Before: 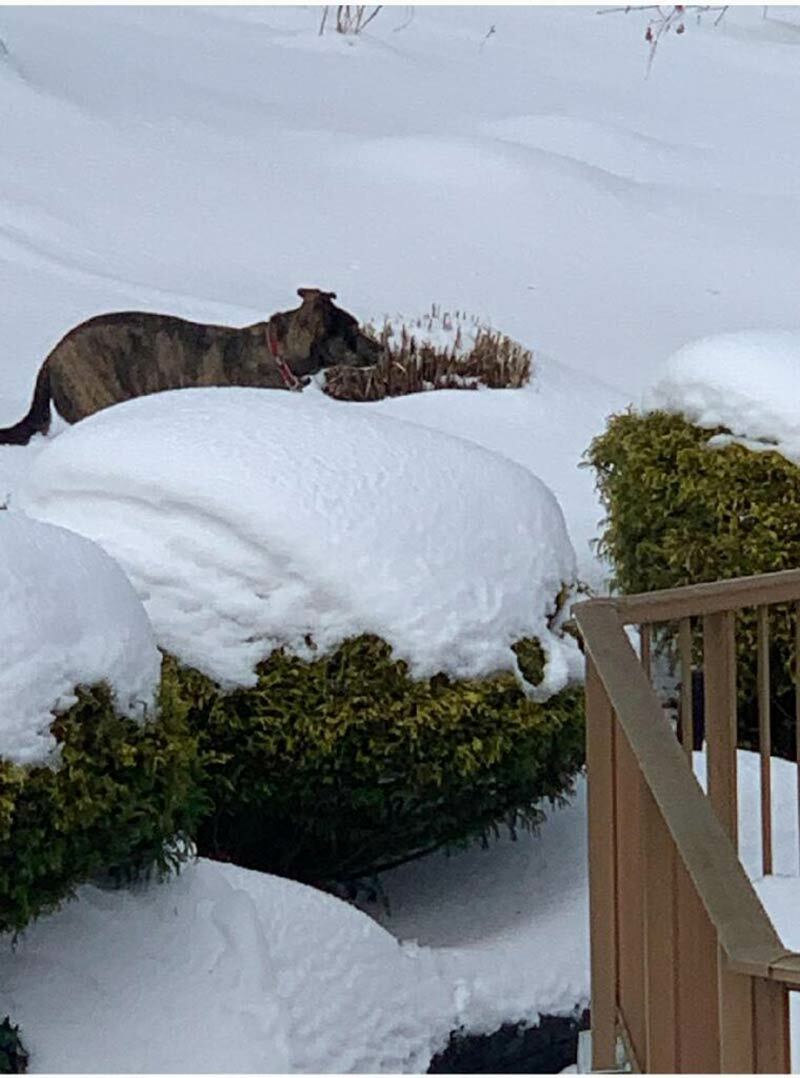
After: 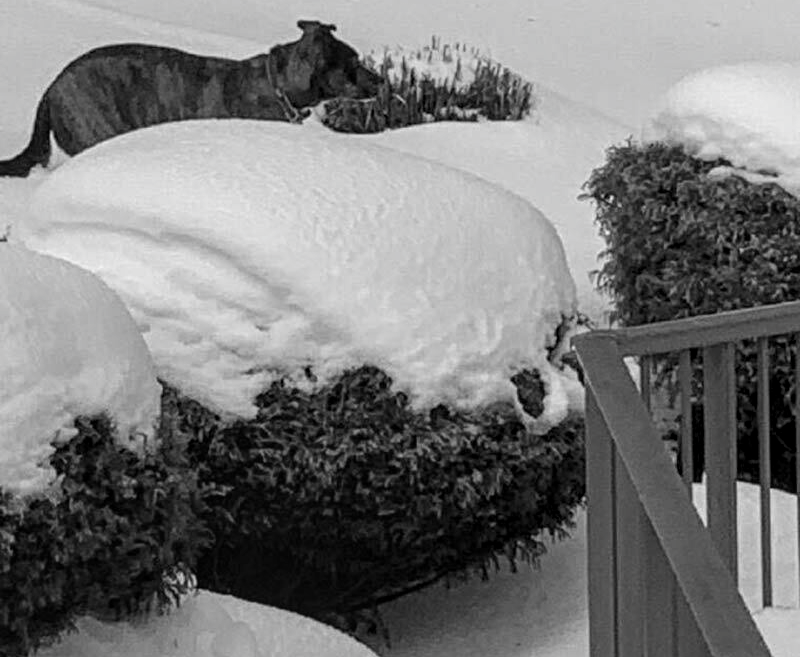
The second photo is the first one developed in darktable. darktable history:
local contrast: on, module defaults
contrast brightness saturation: saturation -0.989
crop and rotate: top 24.922%, bottom 14.049%
